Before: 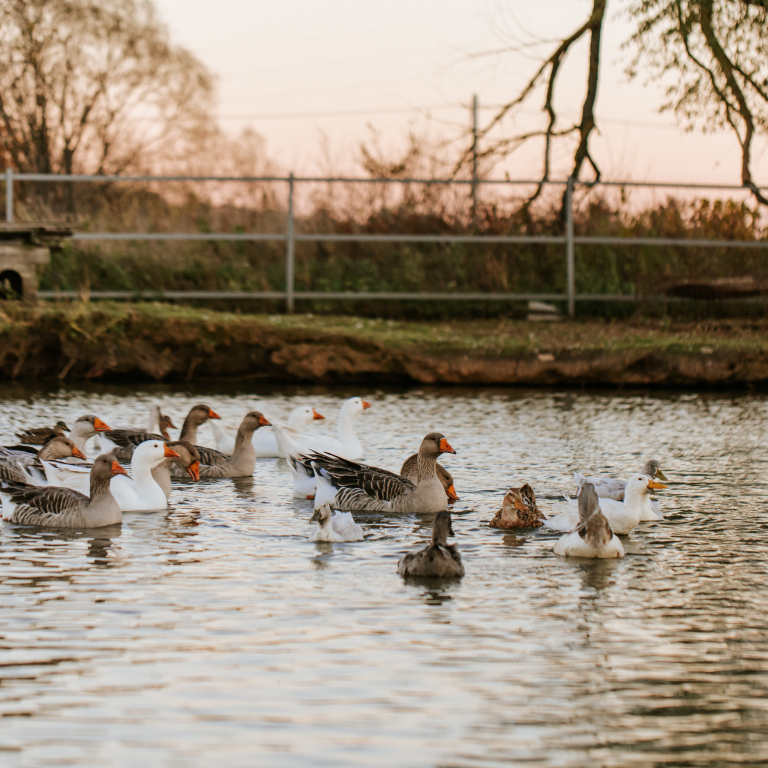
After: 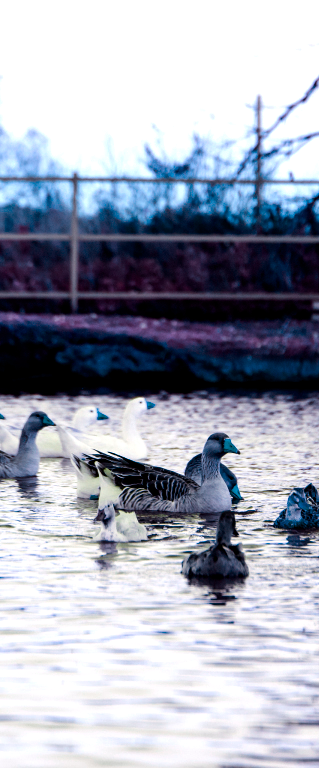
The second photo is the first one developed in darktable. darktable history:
crop: left 28.178%, right 29.264%
color balance rgb: global offset › luminance -0.856%, perceptual saturation grading › global saturation 19.507%, hue shift -149.57°, contrast 35.034%, saturation formula JzAzBz (2021)
